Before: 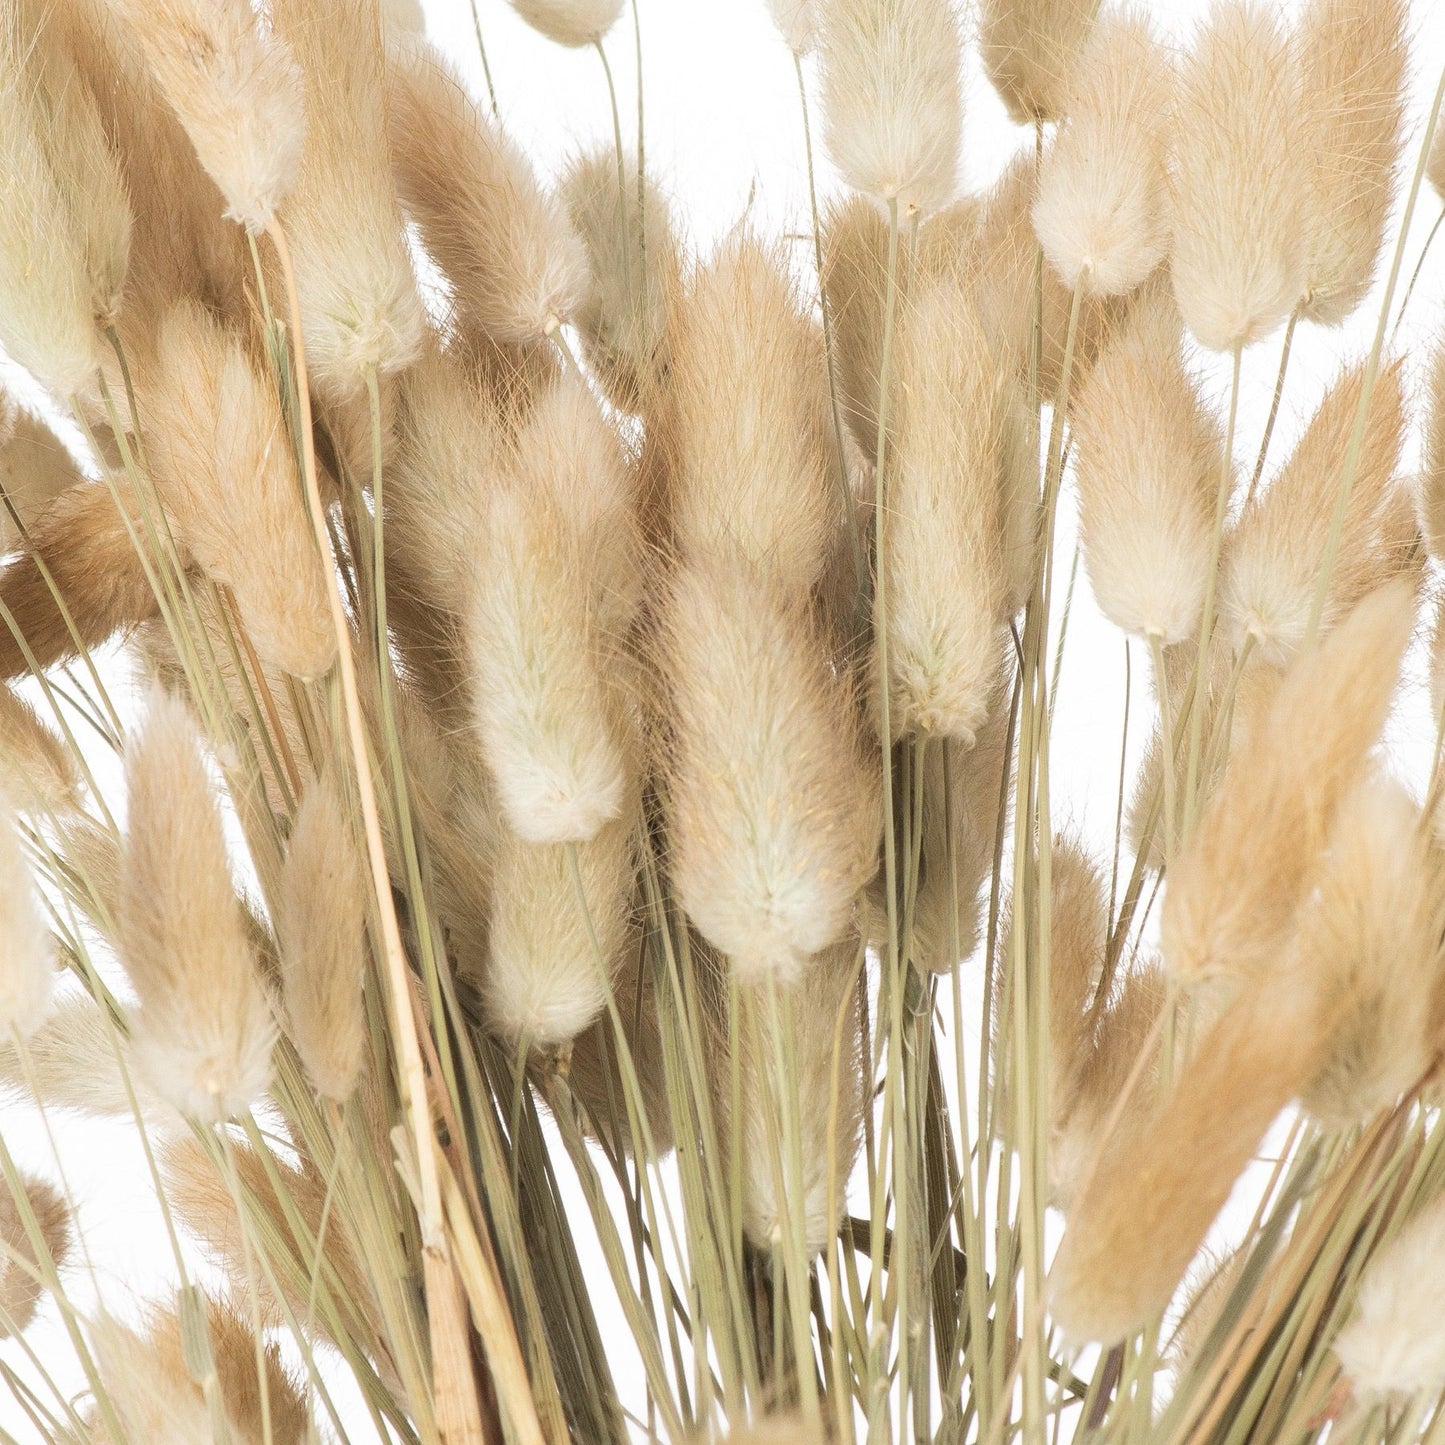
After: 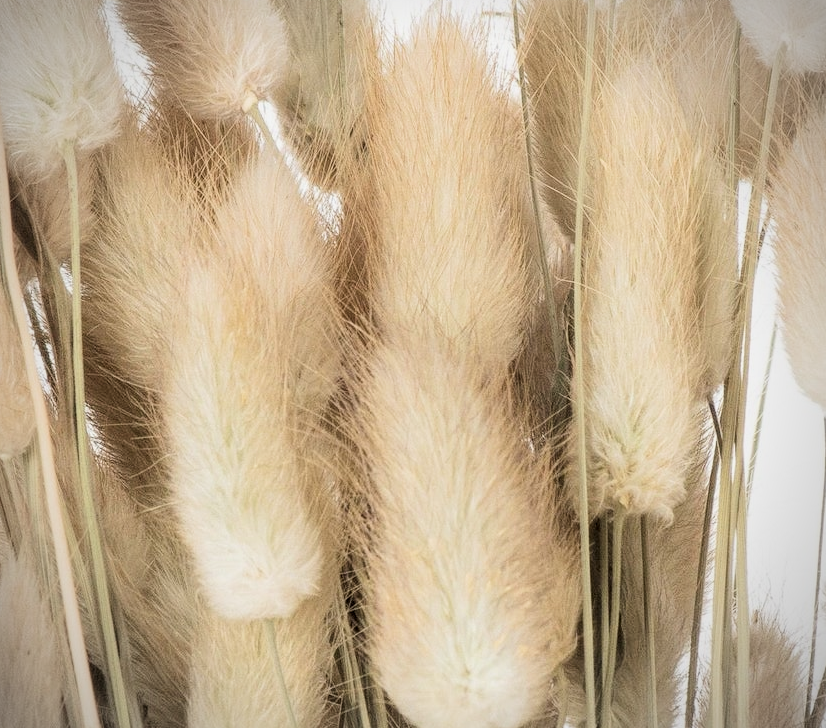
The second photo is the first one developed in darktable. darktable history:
vignetting: on, module defaults
local contrast: highlights 100%, shadows 100%, detail 120%, midtone range 0.2
crop: left 20.932%, top 15.471%, right 21.848%, bottom 34.081%
filmic rgb: black relative exposure -16 EV, white relative exposure 6.29 EV, hardness 5.1, contrast 1.35
